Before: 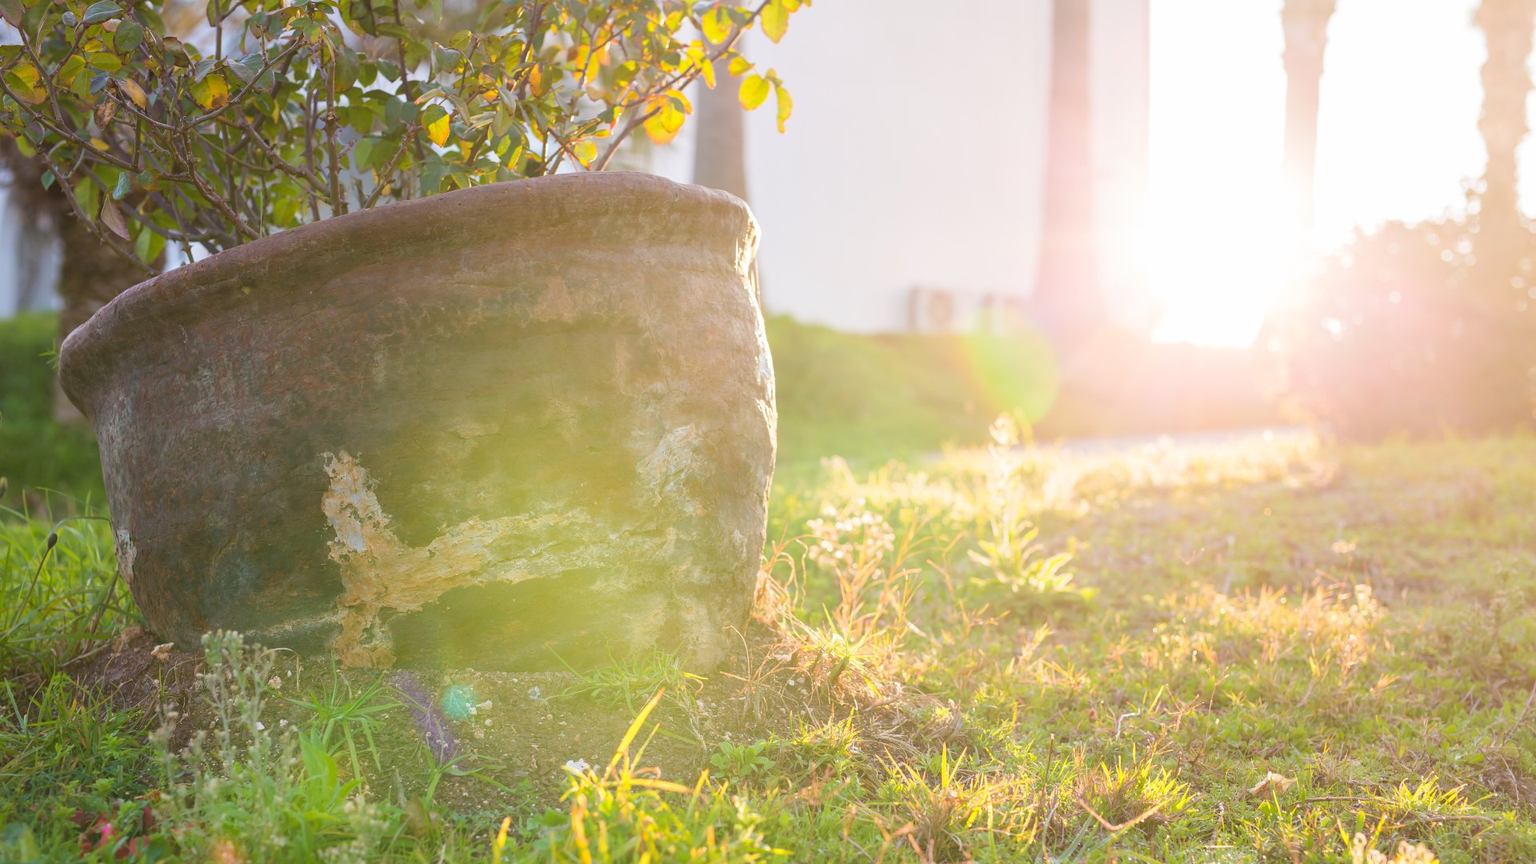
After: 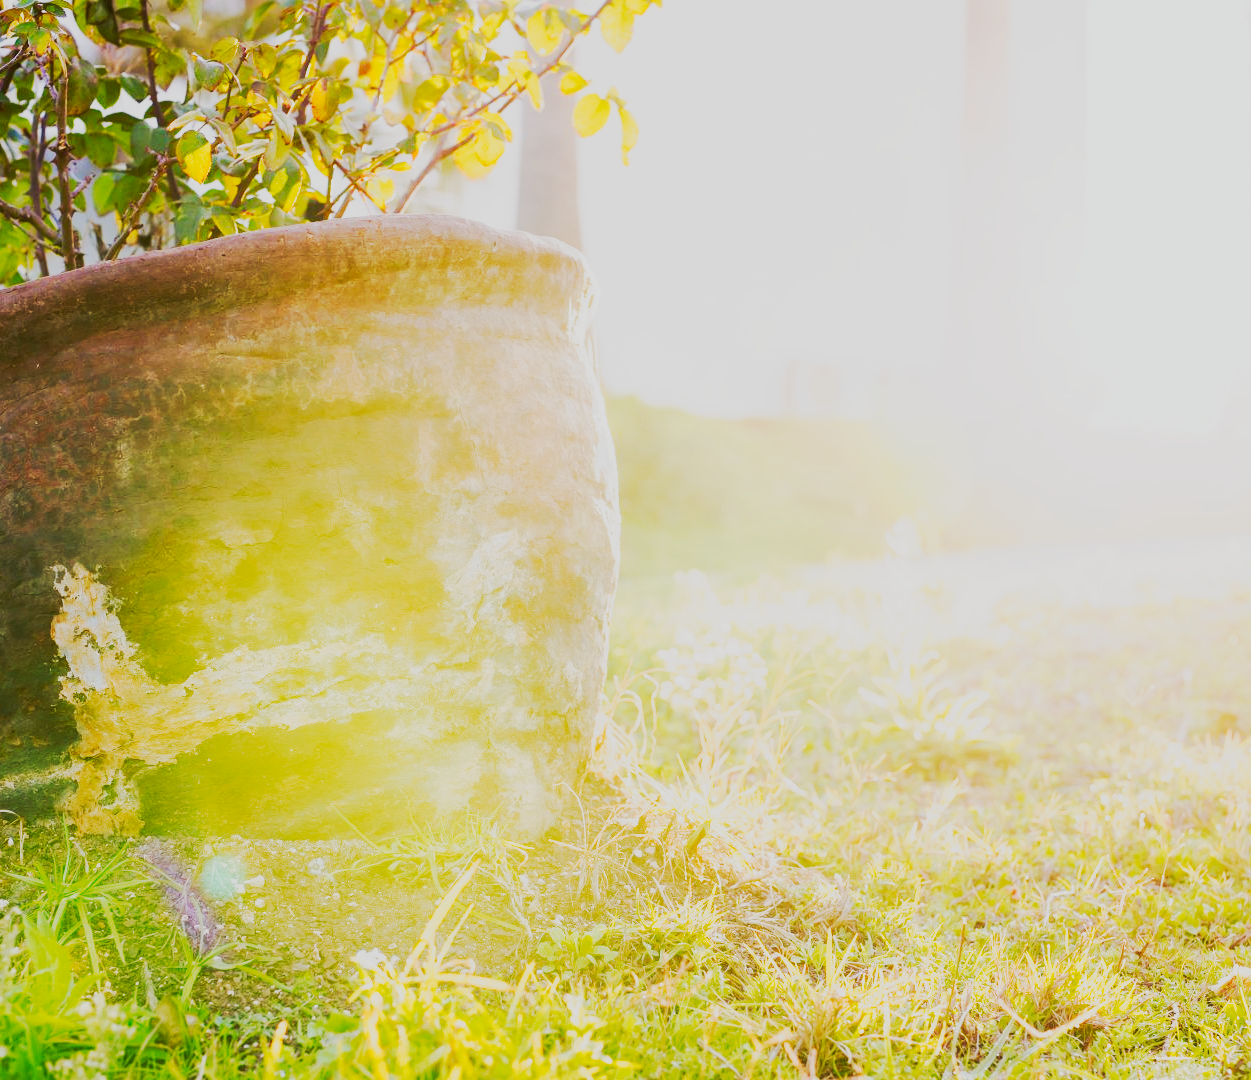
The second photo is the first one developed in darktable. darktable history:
crop and rotate: left 18.332%, right 16.474%
exposure: black level correction 0, exposure 0.499 EV, compensate highlight preservation false
tone curve: curves: ch0 [(0, 0) (0.003, 0.005) (0.011, 0.007) (0.025, 0.009) (0.044, 0.013) (0.069, 0.017) (0.1, 0.02) (0.136, 0.029) (0.177, 0.052) (0.224, 0.086) (0.277, 0.129) (0.335, 0.188) (0.399, 0.256) (0.468, 0.361) (0.543, 0.526) (0.623, 0.696) (0.709, 0.784) (0.801, 0.85) (0.898, 0.882) (1, 1)], preserve colors none
filmic rgb: black relative exposure -7.38 EV, white relative exposure 5.09 EV, hardness 3.2, preserve chrominance no, color science v4 (2020), contrast in shadows soft
tone equalizer: on, module defaults
